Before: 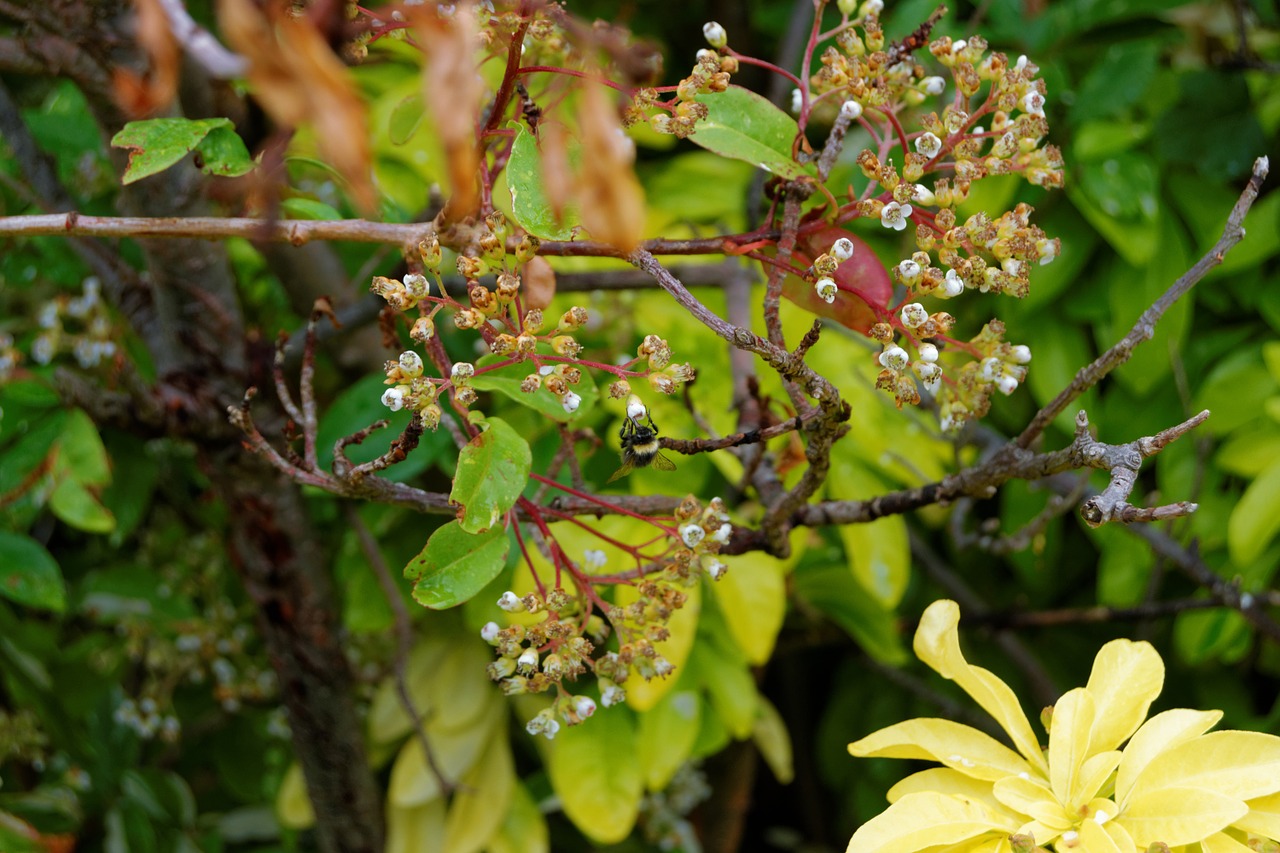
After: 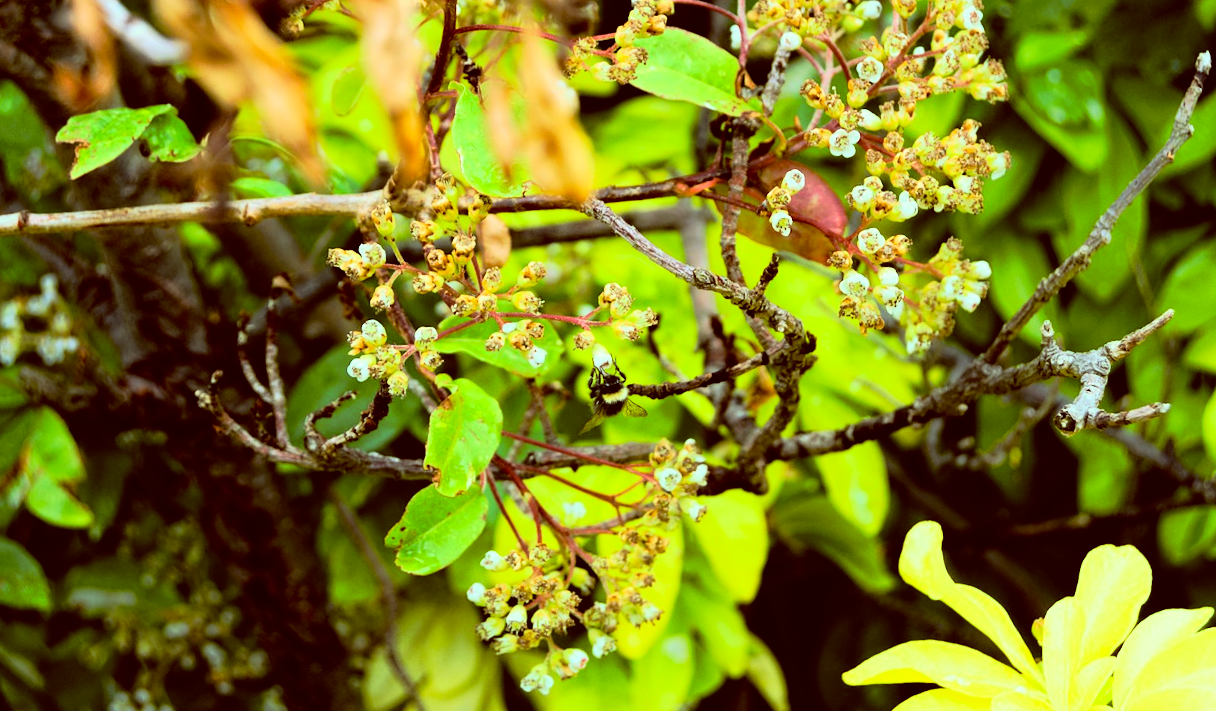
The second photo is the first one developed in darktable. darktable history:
rgb curve: curves: ch0 [(0, 0) (0.21, 0.15) (0.24, 0.21) (0.5, 0.75) (0.75, 0.96) (0.89, 0.99) (1, 1)]; ch1 [(0, 0.02) (0.21, 0.13) (0.25, 0.2) (0.5, 0.67) (0.75, 0.9) (0.89, 0.97) (1, 1)]; ch2 [(0, 0.02) (0.21, 0.13) (0.25, 0.2) (0.5, 0.67) (0.75, 0.9) (0.89, 0.97) (1, 1)], compensate middle gray true
crop and rotate: top 0%, bottom 5.097%
color balance: lift [1, 1.015, 0.987, 0.985], gamma [1, 0.959, 1.042, 0.958], gain [0.927, 0.938, 1.072, 0.928], contrast 1.5%
rotate and perspective: rotation -5°, crop left 0.05, crop right 0.952, crop top 0.11, crop bottom 0.89
white balance: red 1.004, blue 1.024
tone curve: curves: ch0 [(0, 0) (0.003, 0.005) (0.011, 0.016) (0.025, 0.036) (0.044, 0.071) (0.069, 0.112) (0.1, 0.149) (0.136, 0.187) (0.177, 0.228) (0.224, 0.272) (0.277, 0.32) (0.335, 0.374) (0.399, 0.429) (0.468, 0.479) (0.543, 0.538) (0.623, 0.609) (0.709, 0.697) (0.801, 0.789) (0.898, 0.876) (1, 1)], preserve colors none
